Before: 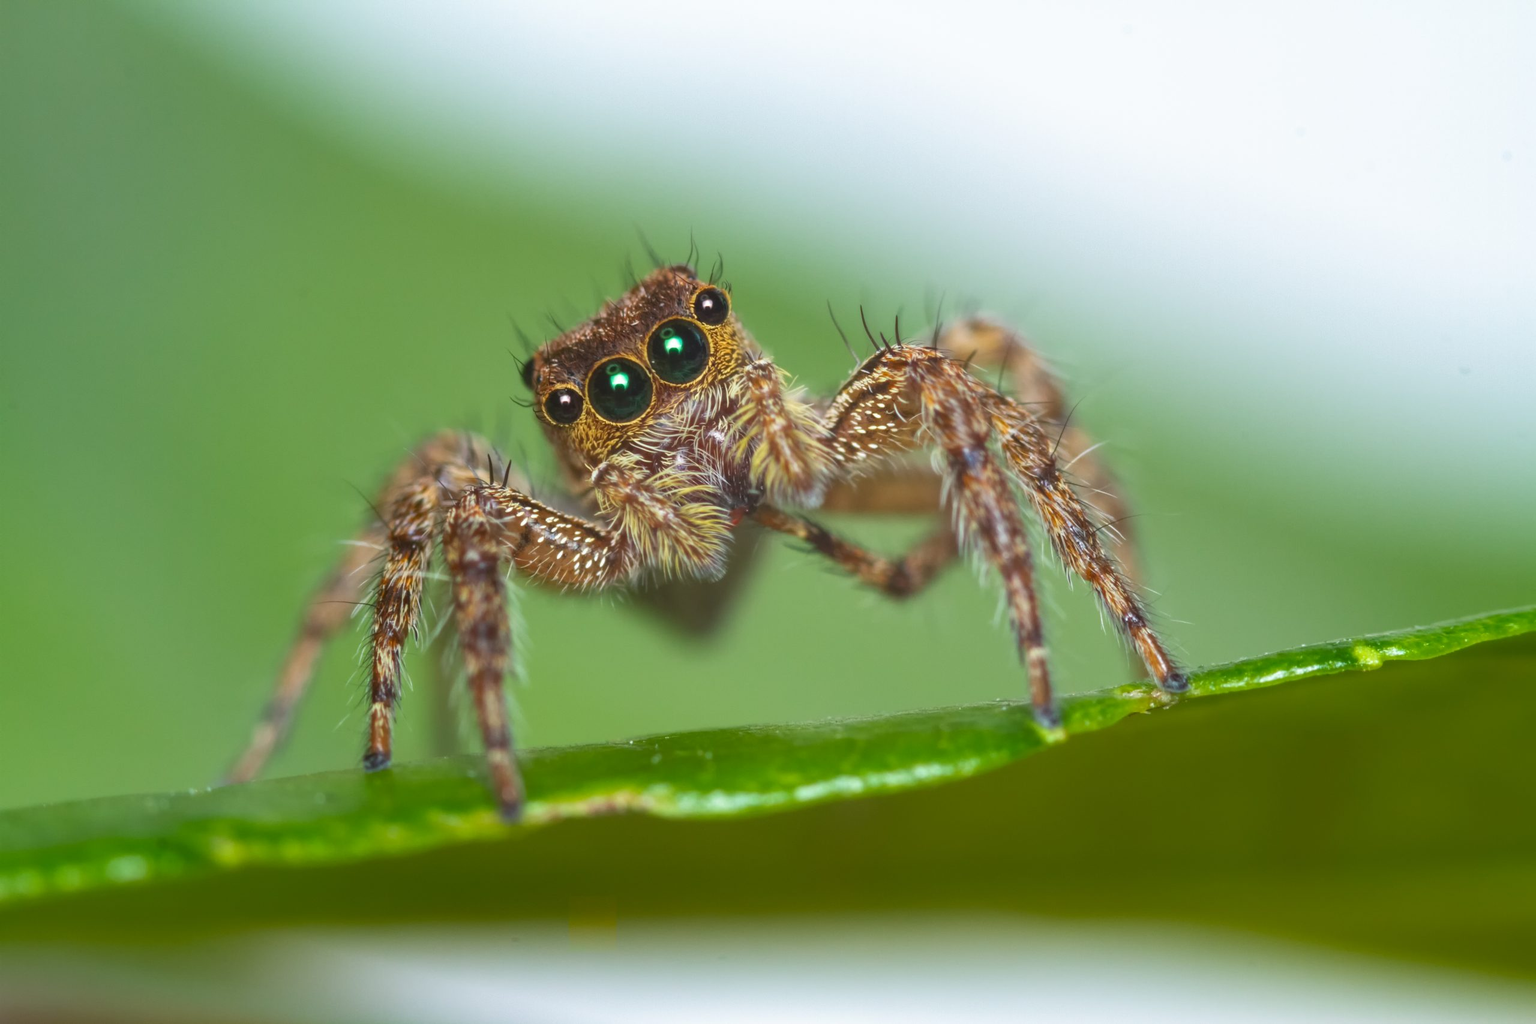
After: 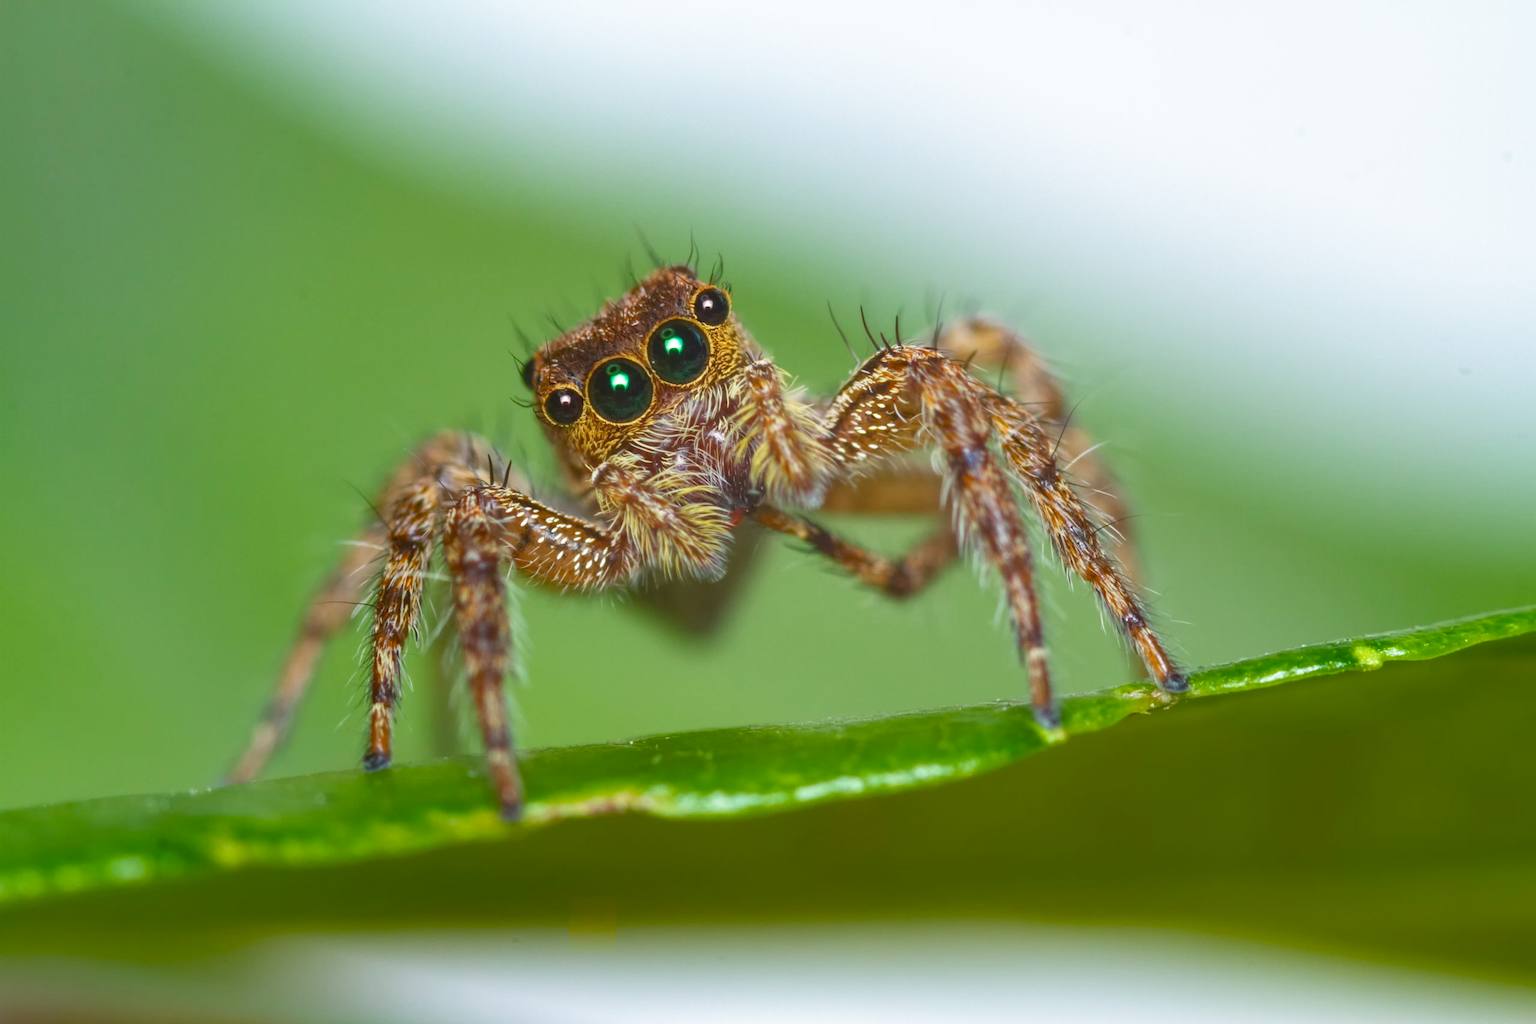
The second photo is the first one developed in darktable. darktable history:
color balance rgb: linear chroma grading › global chroma 15.071%, perceptual saturation grading › global saturation 0.248%, perceptual saturation grading › highlights -16.103%, perceptual saturation grading › shadows 25.144%
